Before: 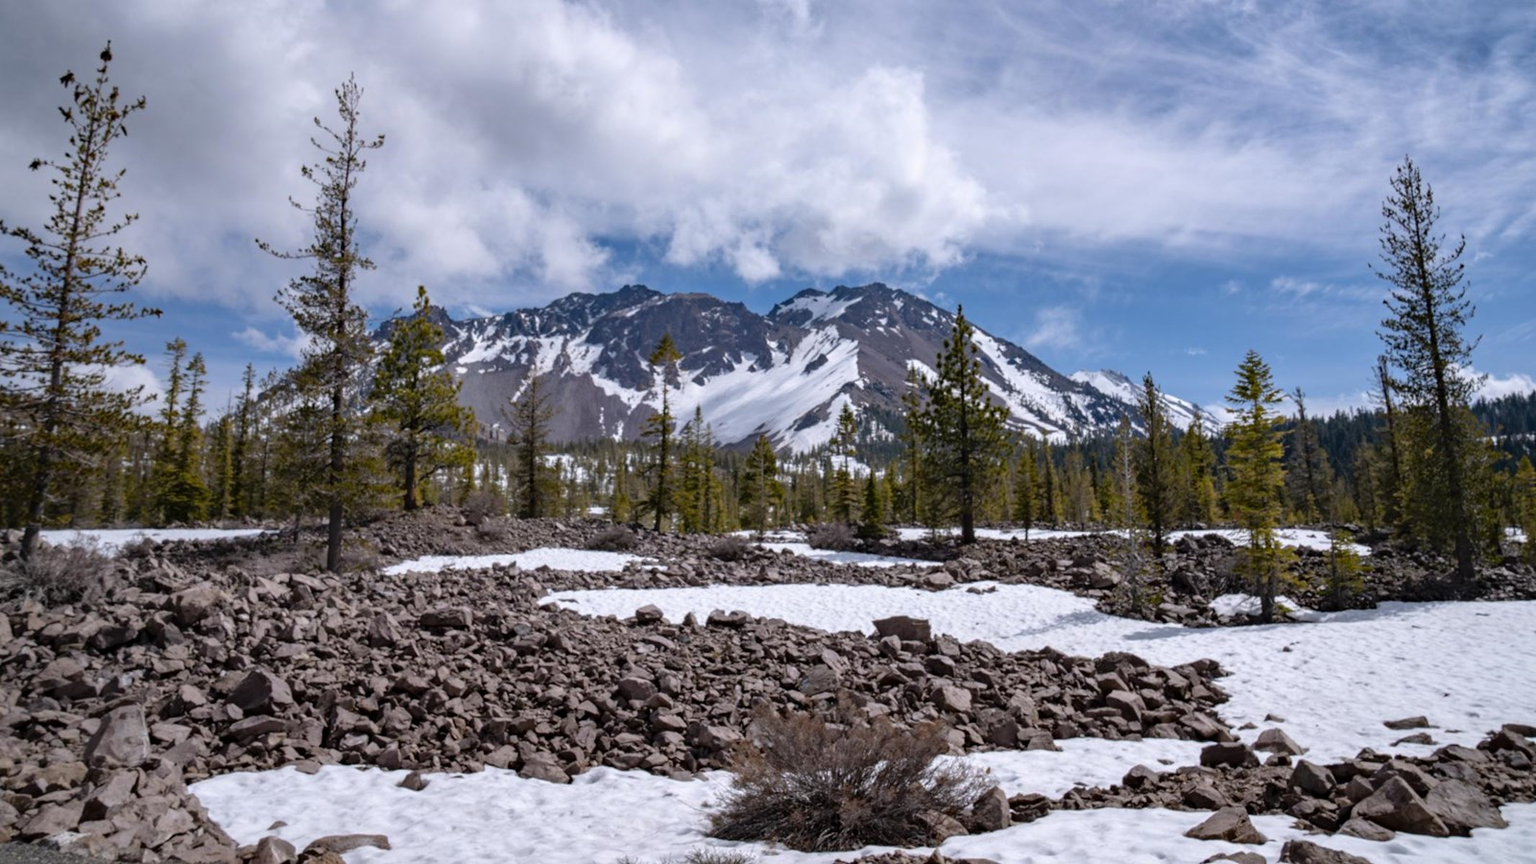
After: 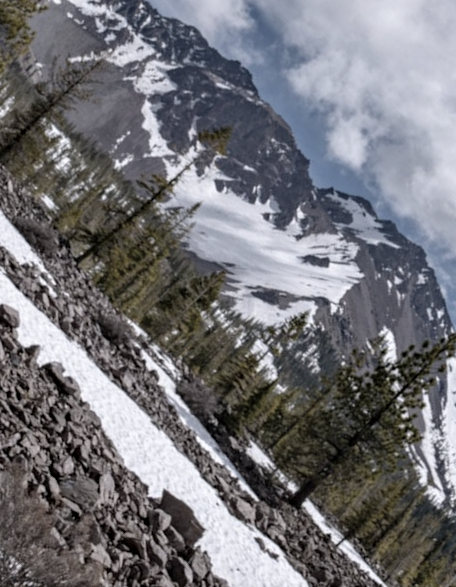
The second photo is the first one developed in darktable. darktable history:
color correction: highlights b* -0.041, saturation 0.52
crop and rotate: angle -46.11°, top 16.605%, right 0.949%, bottom 11.692%
shadows and highlights: shadows color adjustment 97.66%, soften with gaussian
local contrast: highlights 102%, shadows 98%, detail 120%, midtone range 0.2
